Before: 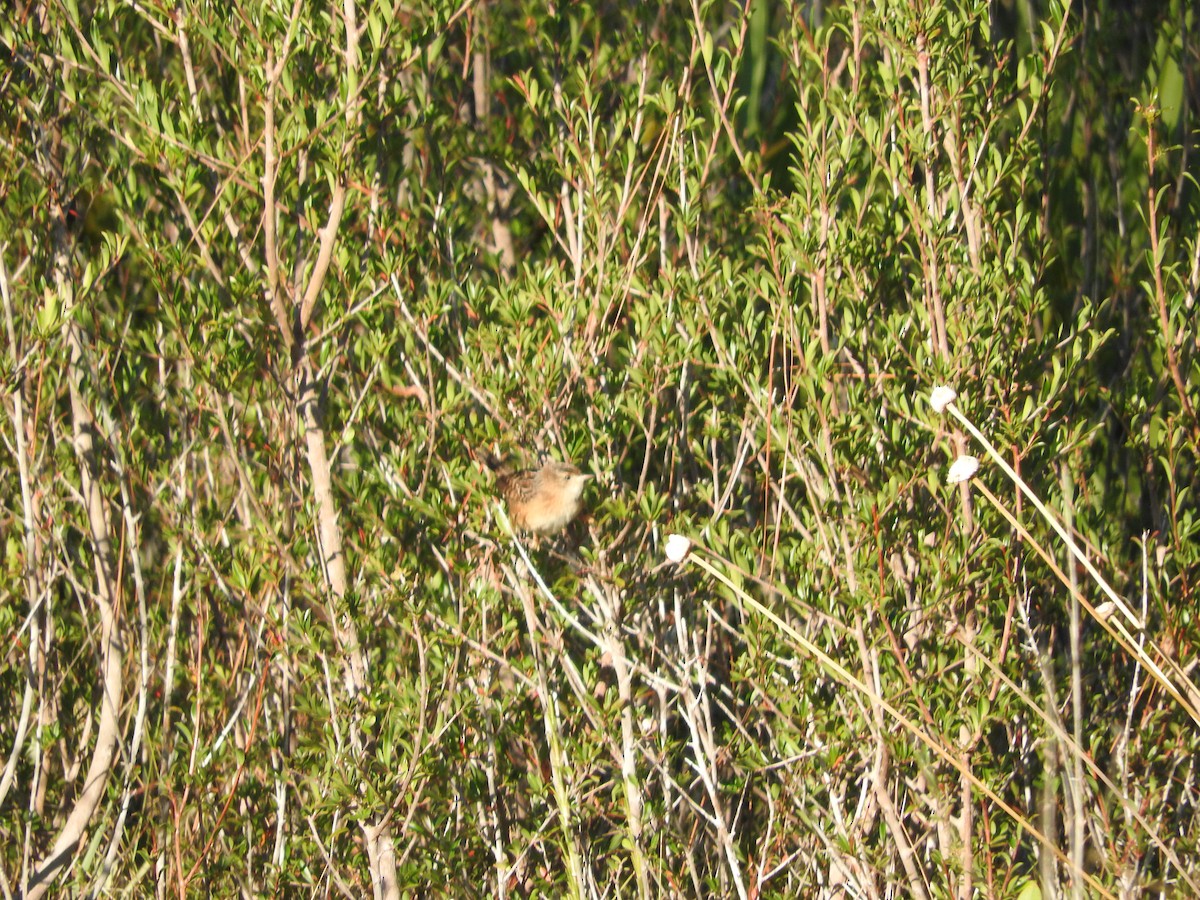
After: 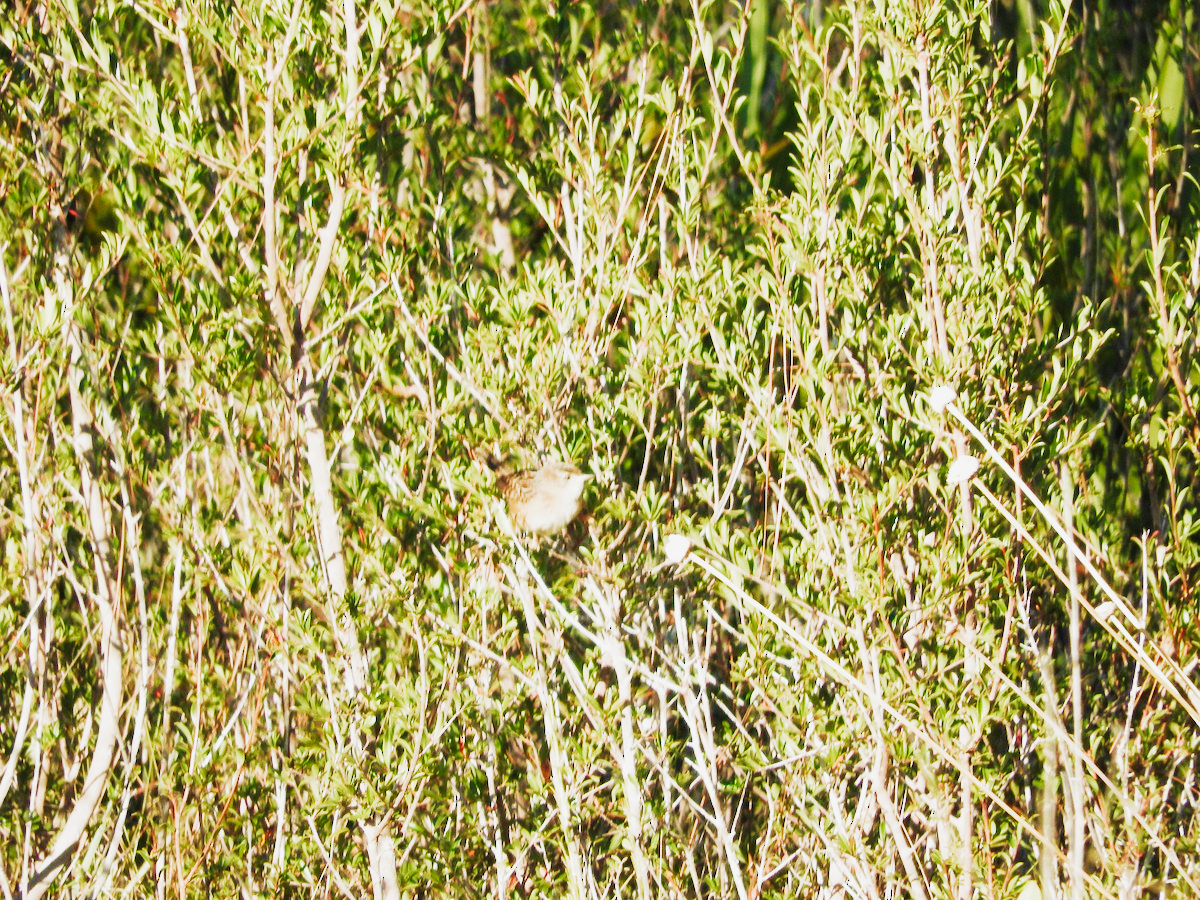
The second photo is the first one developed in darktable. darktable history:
filmic rgb: black relative exposure -7.98 EV, white relative exposure 4.05 EV, hardness 4.14, contrast 1.37, preserve chrominance no, color science v5 (2021), contrast in shadows safe, contrast in highlights safe
exposure: black level correction 0, exposure 1 EV, compensate highlight preservation false
velvia: strength 36.13%
